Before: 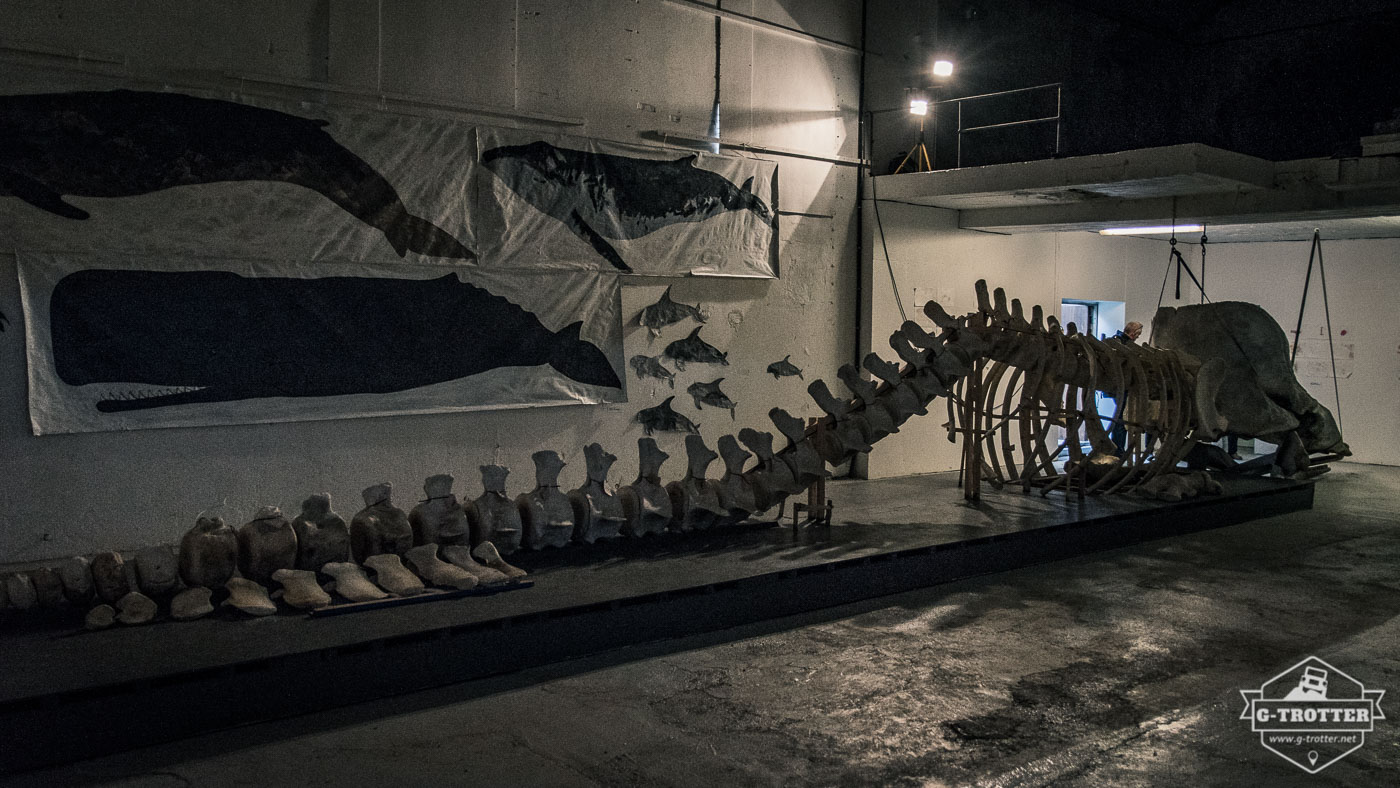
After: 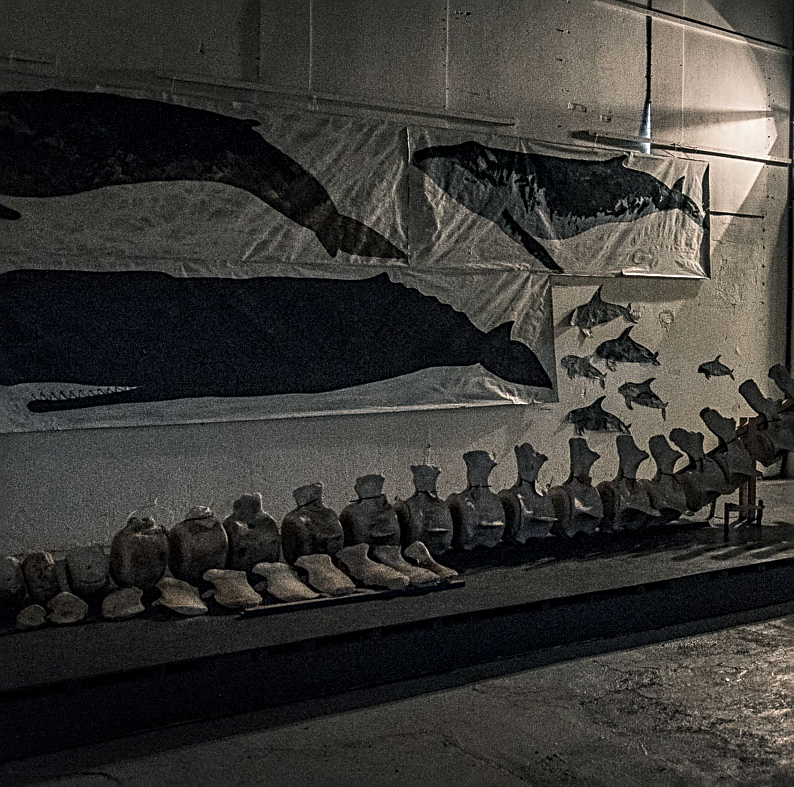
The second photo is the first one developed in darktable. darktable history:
sharpen: radius 2.555, amount 0.644
exposure: black level correction -0.002, exposure 0.031 EV, compensate highlight preservation false
local contrast: detail 130%
crop: left 4.96%, right 38.304%
